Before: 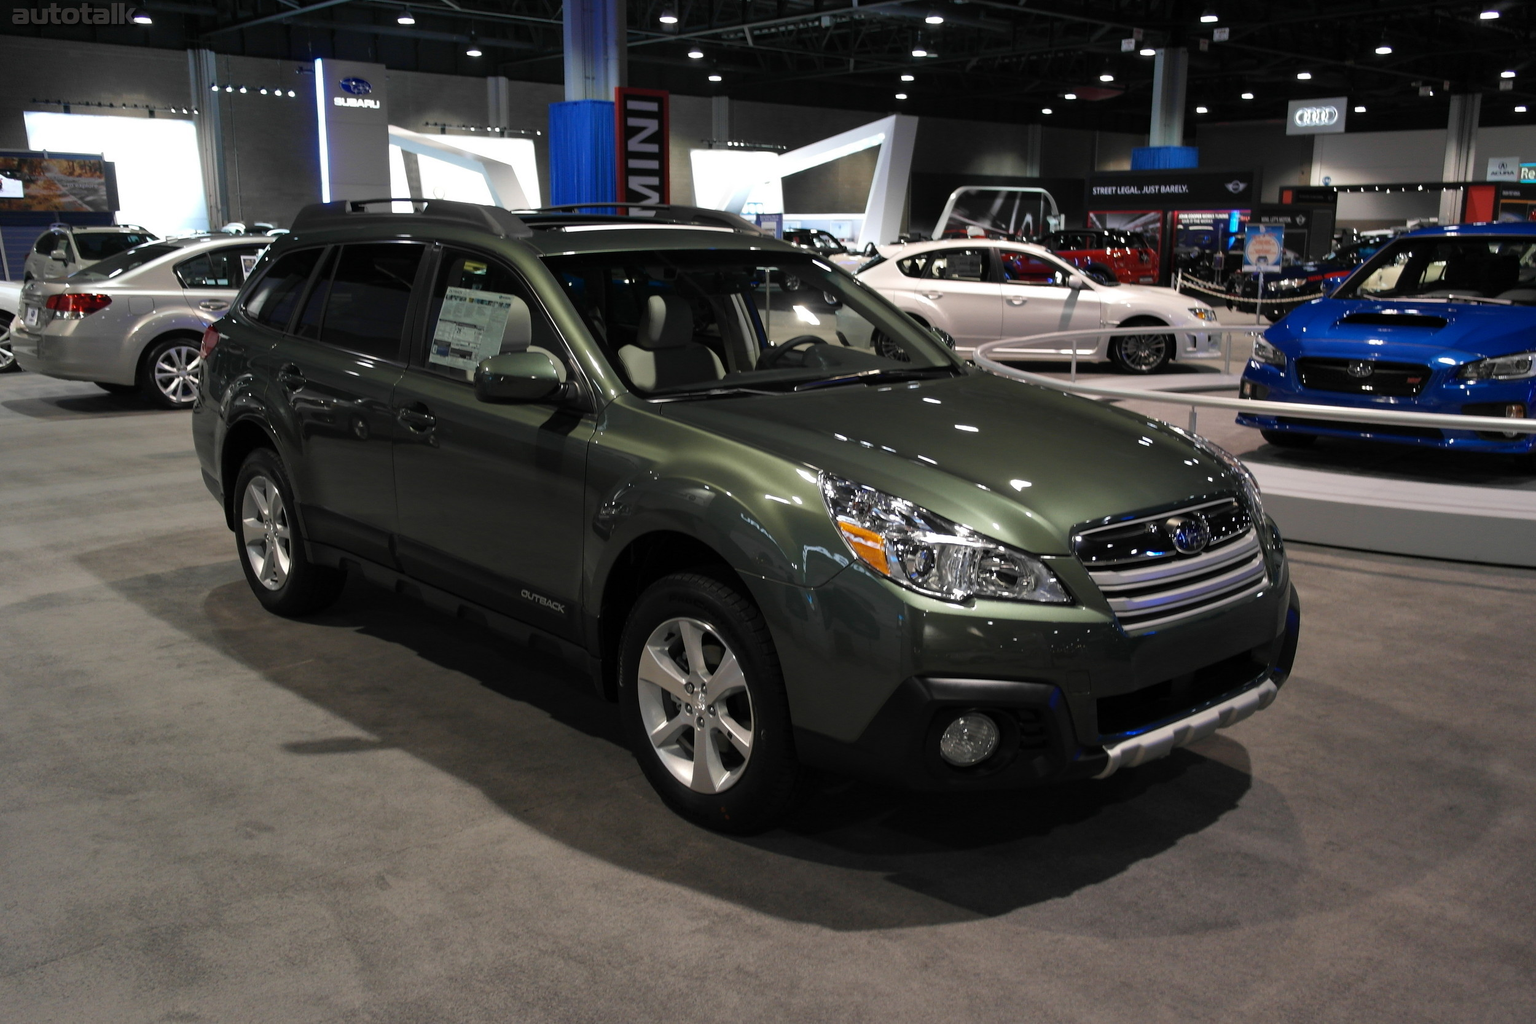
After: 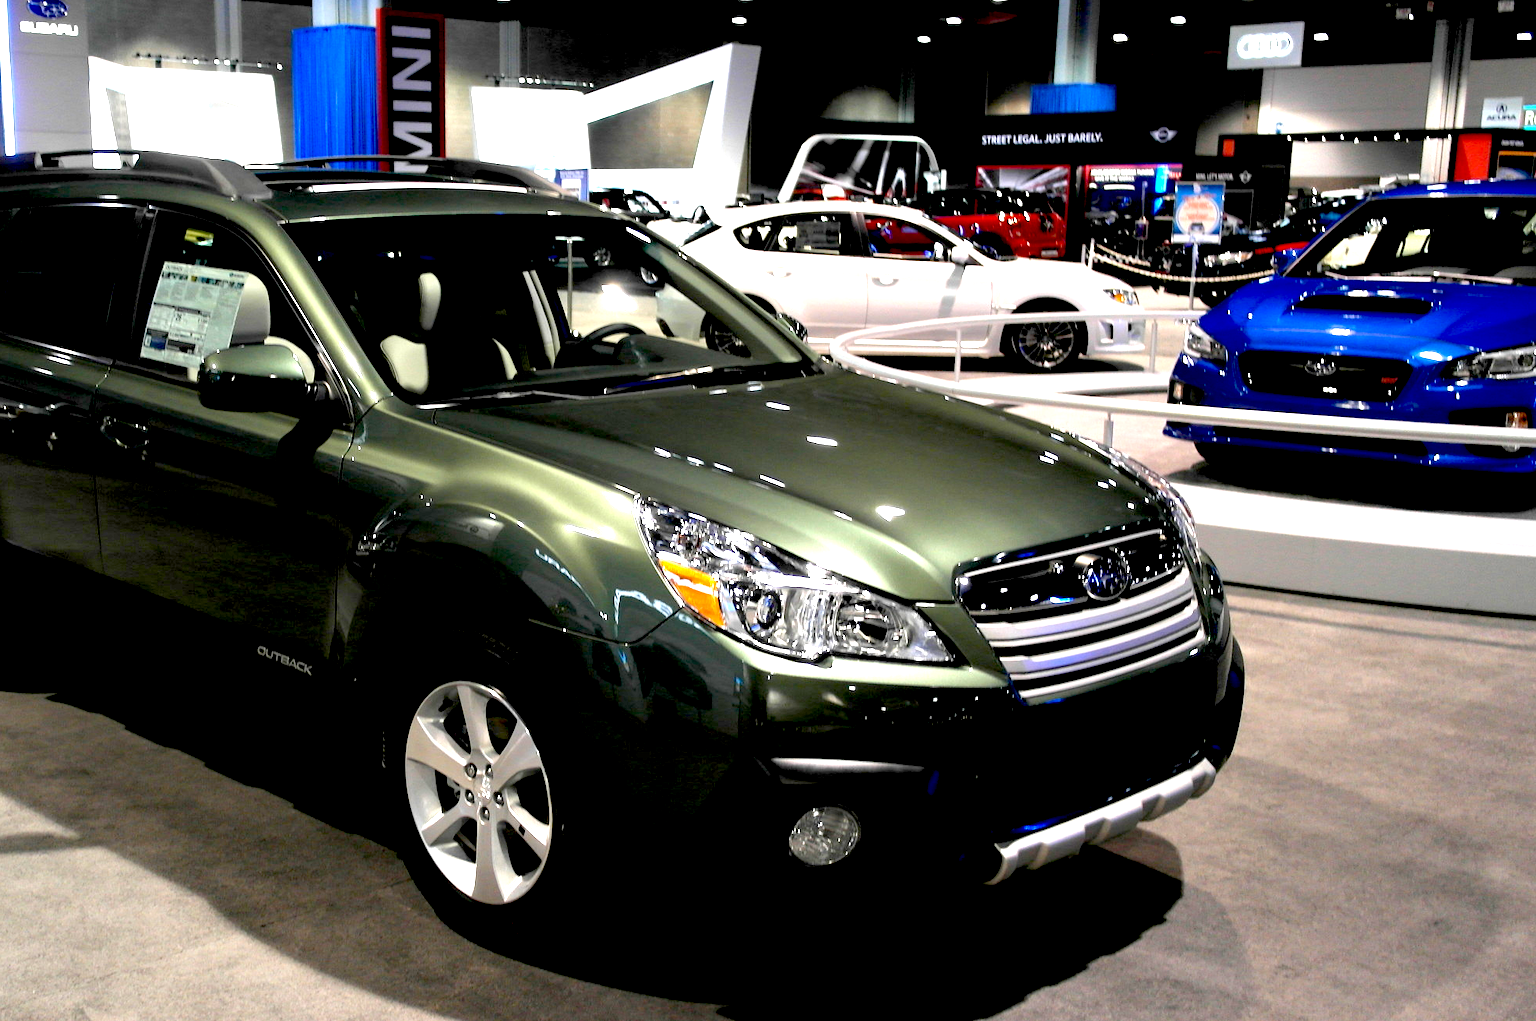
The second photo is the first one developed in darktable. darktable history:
exposure: black level correction 0.016, exposure 1.774 EV, compensate highlight preservation false
crop and rotate: left 20.74%, top 7.912%, right 0.375%, bottom 13.378%
